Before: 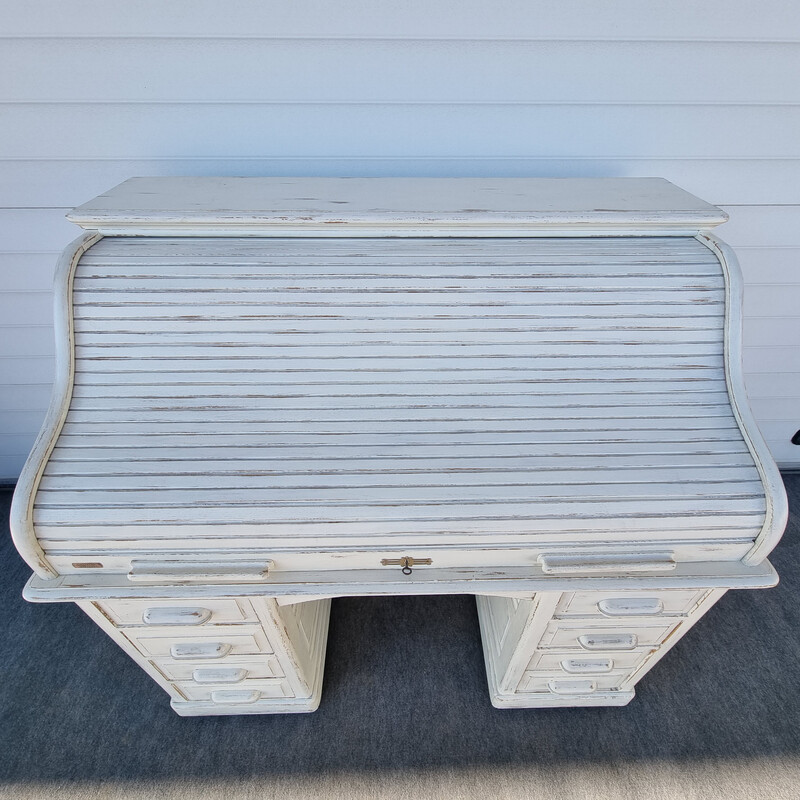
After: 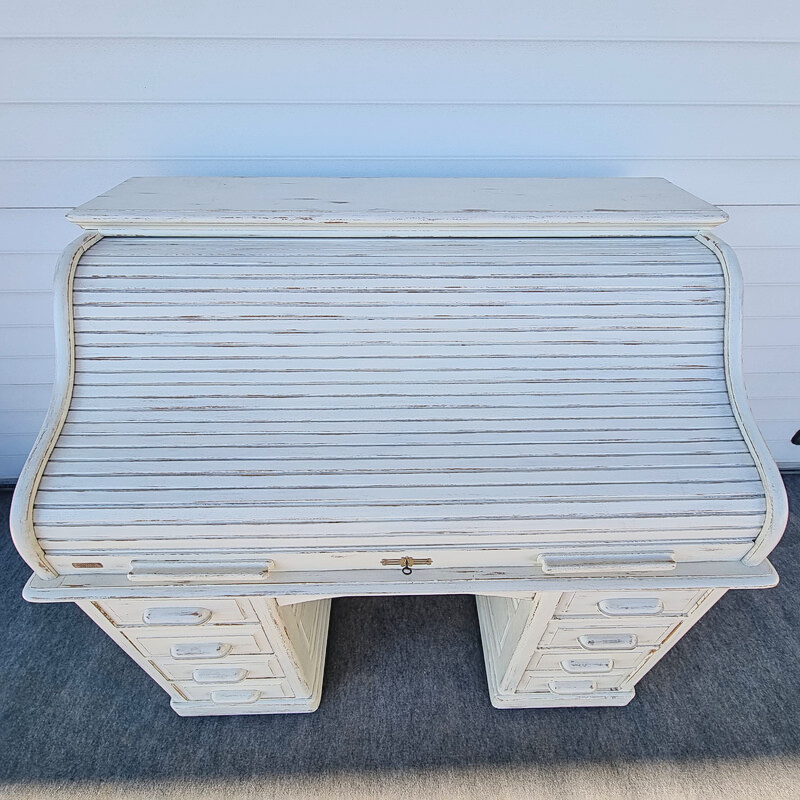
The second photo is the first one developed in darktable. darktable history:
global tonemap: drago (0.7, 100)
contrast brightness saturation: contrast 0.12, brightness -0.12, saturation 0.2
sharpen: on, module defaults
local contrast: detail 110%
